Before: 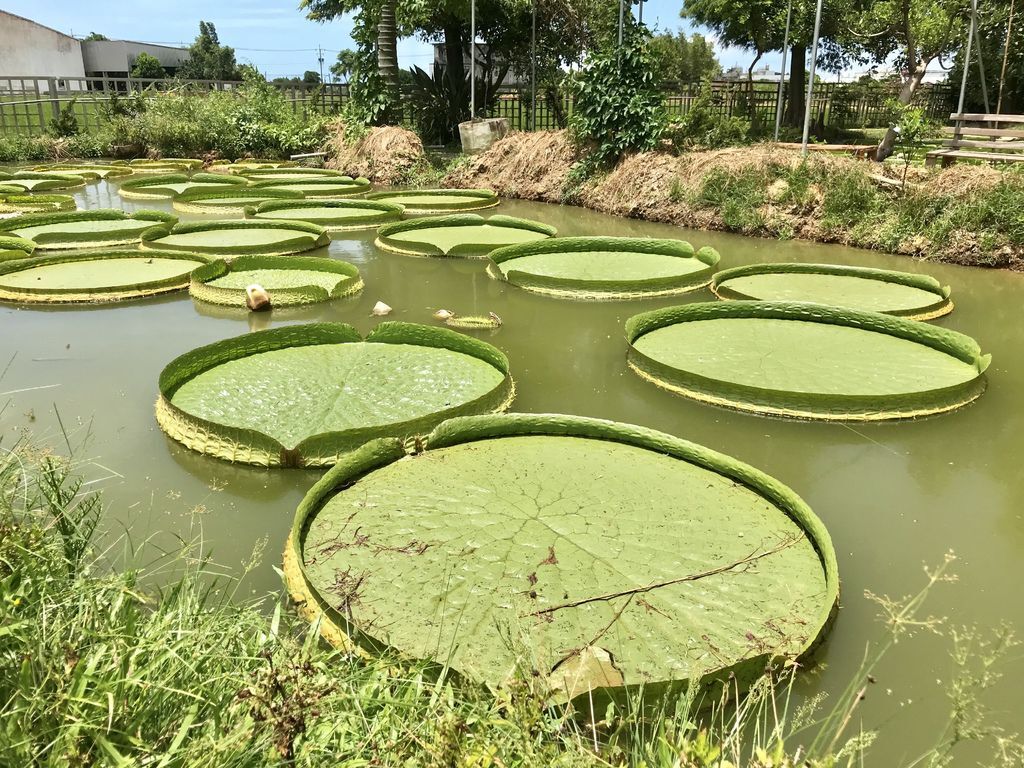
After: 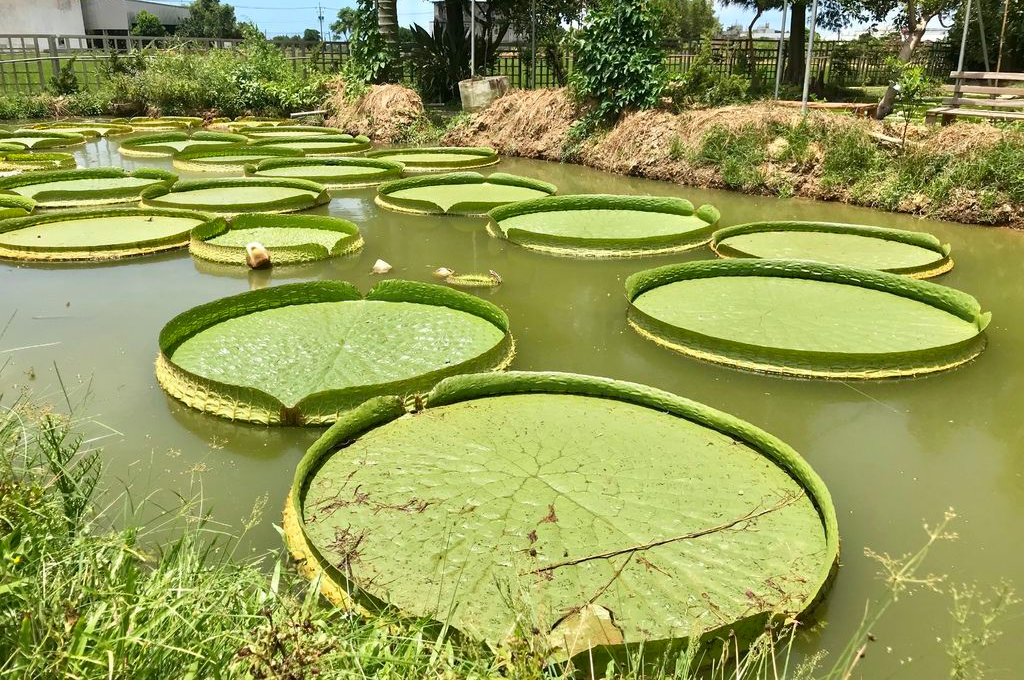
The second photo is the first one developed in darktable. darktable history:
crop and rotate: top 5.494%, bottom 5.878%
